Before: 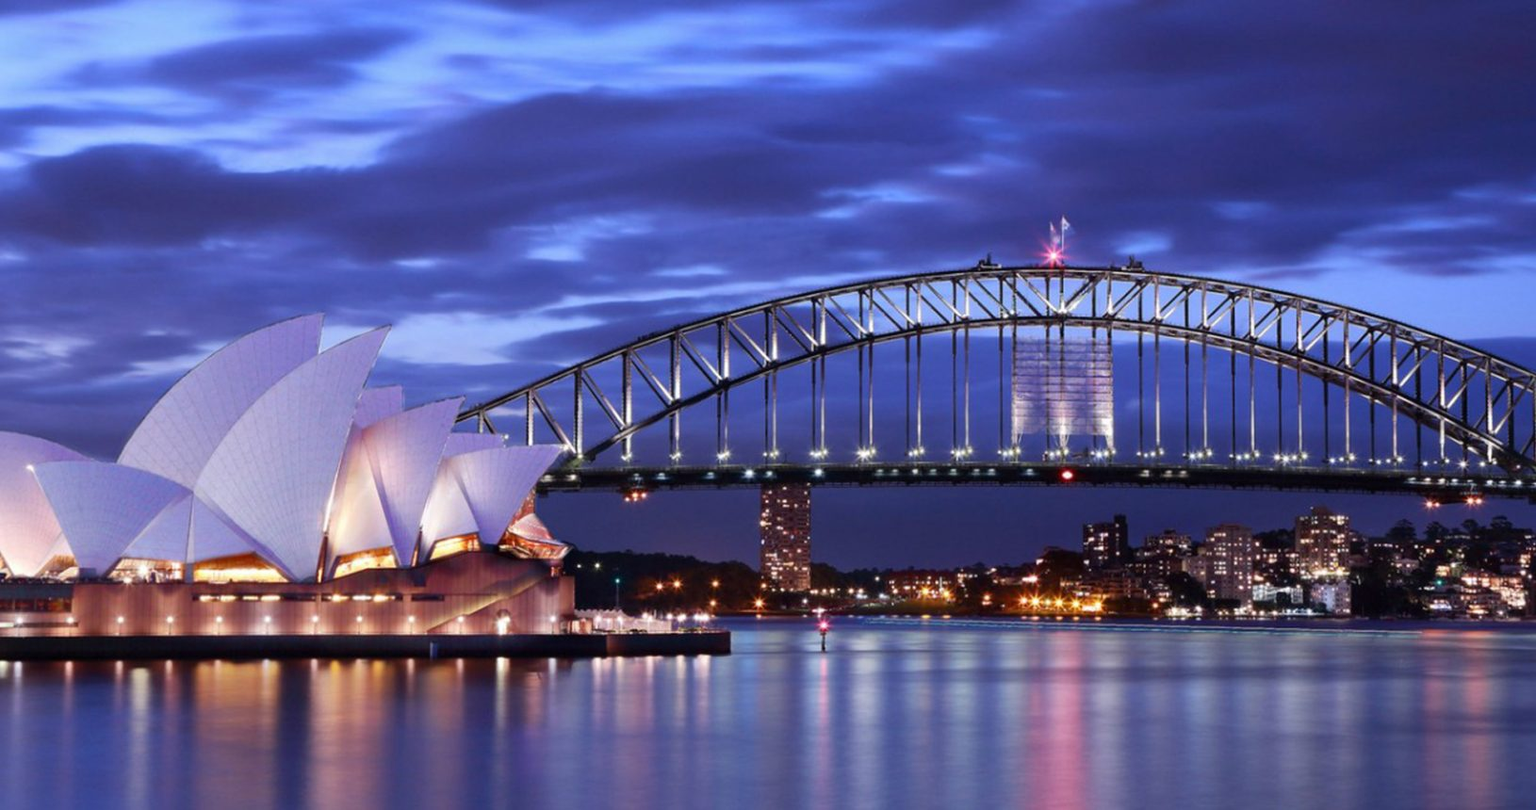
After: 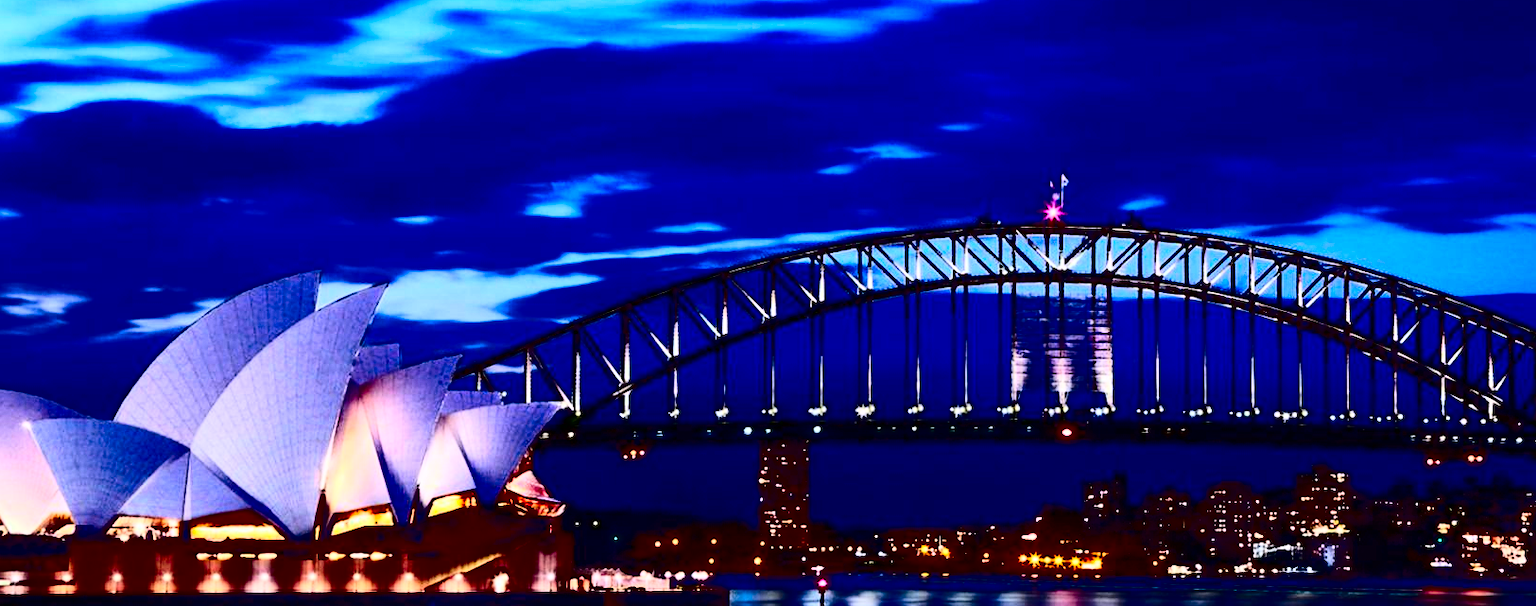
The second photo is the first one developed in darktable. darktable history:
shadows and highlights: shadows -30.87, highlights 30.48
contrast brightness saturation: contrast 0.789, brightness -0.981, saturation 1
crop: left 0.25%, top 5.531%, bottom 19.785%
